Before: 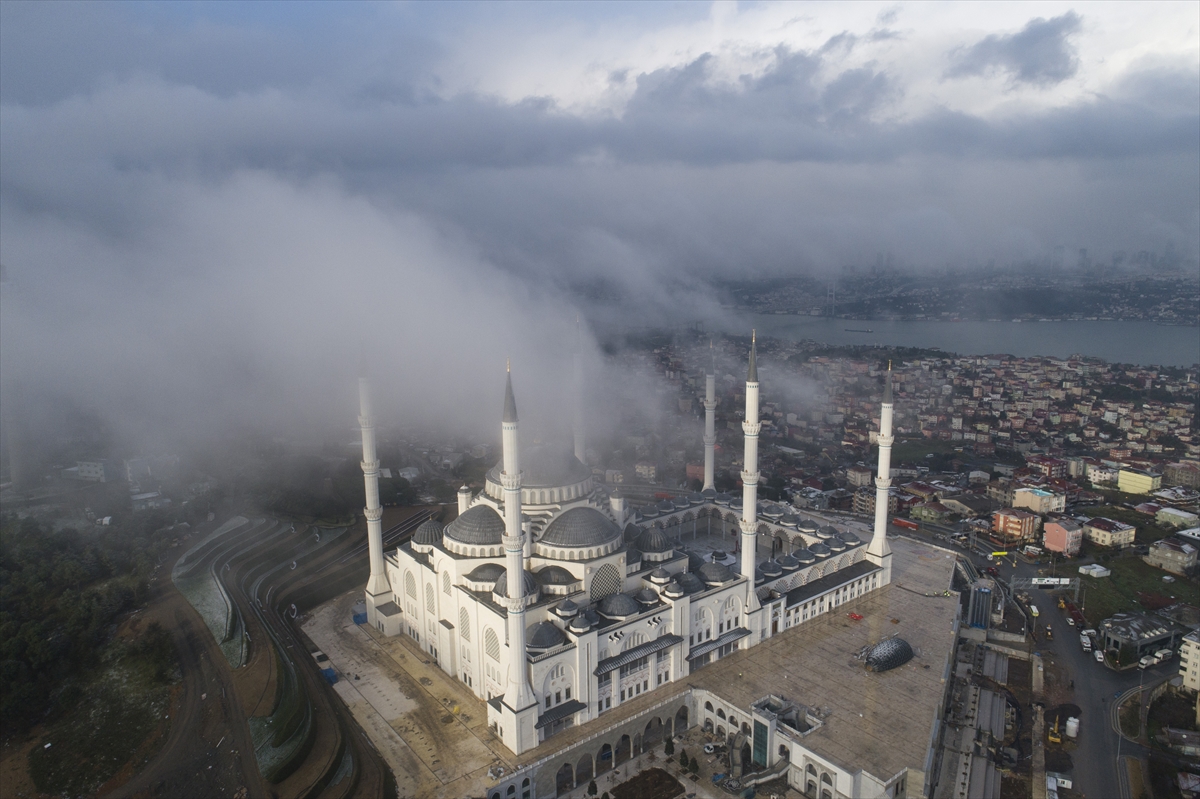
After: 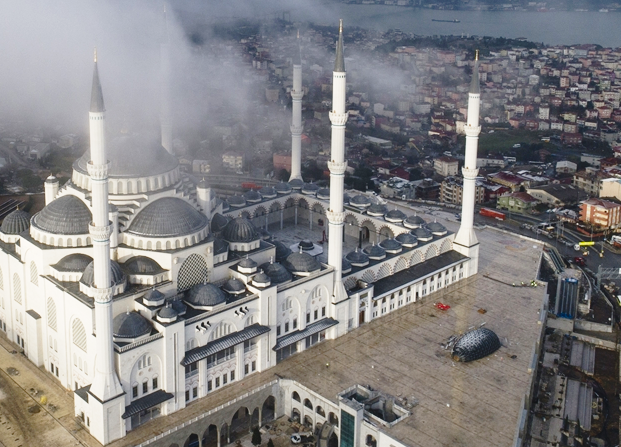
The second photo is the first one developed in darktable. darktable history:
fill light: on, module defaults
base curve: curves: ch0 [(0, 0) (0.028, 0.03) (0.121, 0.232) (0.46, 0.748) (0.859, 0.968) (1, 1)], preserve colors none
crop: left 34.479%, top 38.822%, right 13.718%, bottom 5.172%
contrast brightness saturation: brightness -0.09
